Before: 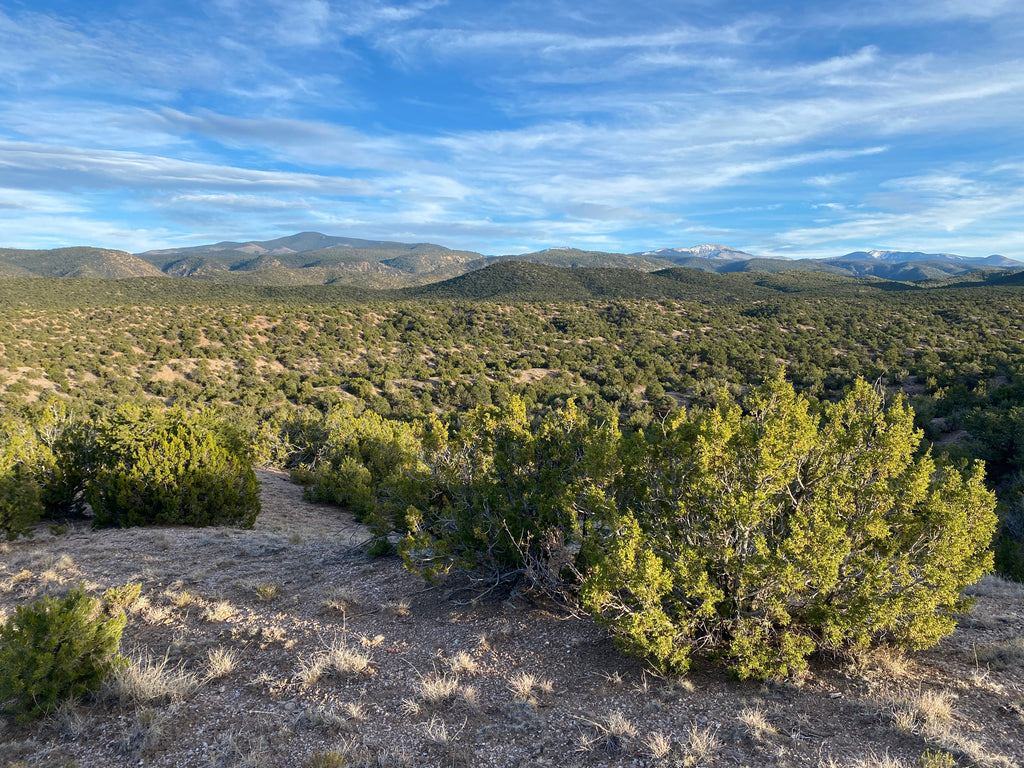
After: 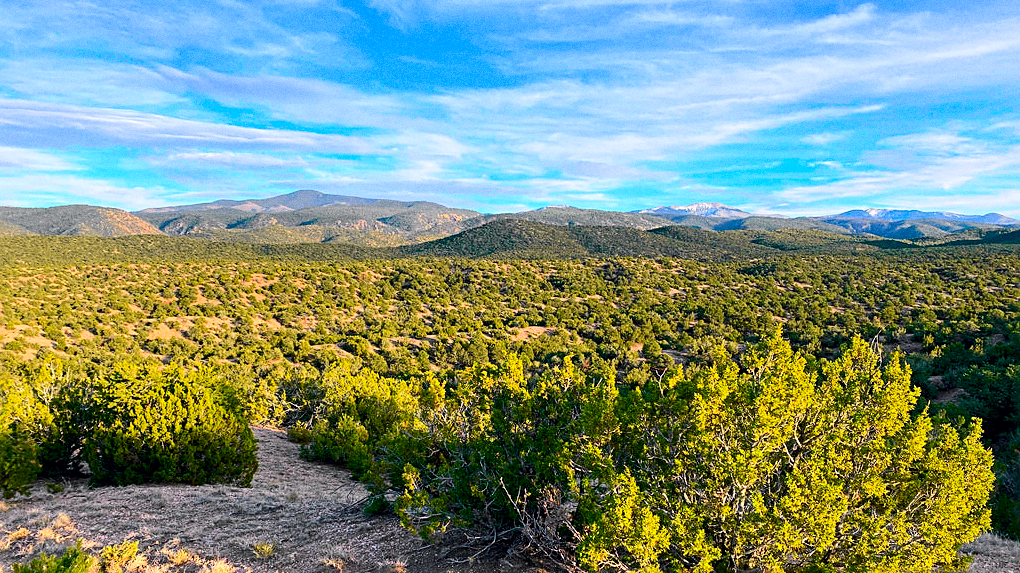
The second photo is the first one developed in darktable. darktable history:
tone curve: curves: ch0 [(0, 0) (0.071, 0.047) (0.266, 0.26) (0.491, 0.552) (0.753, 0.818) (1, 0.983)]; ch1 [(0, 0) (0.346, 0.307) (0.408, 0.369) (0.463, 0.443) (0.482, 0.493) (0.502, 0.5) (0.517, 0.518) (0.546, 0.576) (0.588, 0.643) (0.651, 0.709) (1, 1)]; ch2 [(0, 0) (0.346, 0.34) (0.434, 0.46) (0.485, 0.494) (0.5, 0.494) (0.517, 0.503) (0.535, 0.545) (0.583, 0.624) (0.625, 0.678) (1, 1)], color space Lab, independent channels, preserve colors none
tone equalizer: on, module defaults
grain: coarseness 0.09 ISO
color balance rgb: shadows lift › chroma 2%, shadows lift › hue 217.2°, power › chroma 0.25%, power › hue 60°, highlights gain › chroma 1.5%, highlights gain › hue 309.6°, global offset › luminance -0.25%, perceptual saturation grading › global saturation 15%, global vibrance 15%
exposure: exposure 0.128 EV, compensate highlight preservation false
contrast brightness saturation: contrast 0.04, saturation 0.16
crop: left 0.387%, top 5.469%, bottom 19.809%
sharpen: on, module defaults
